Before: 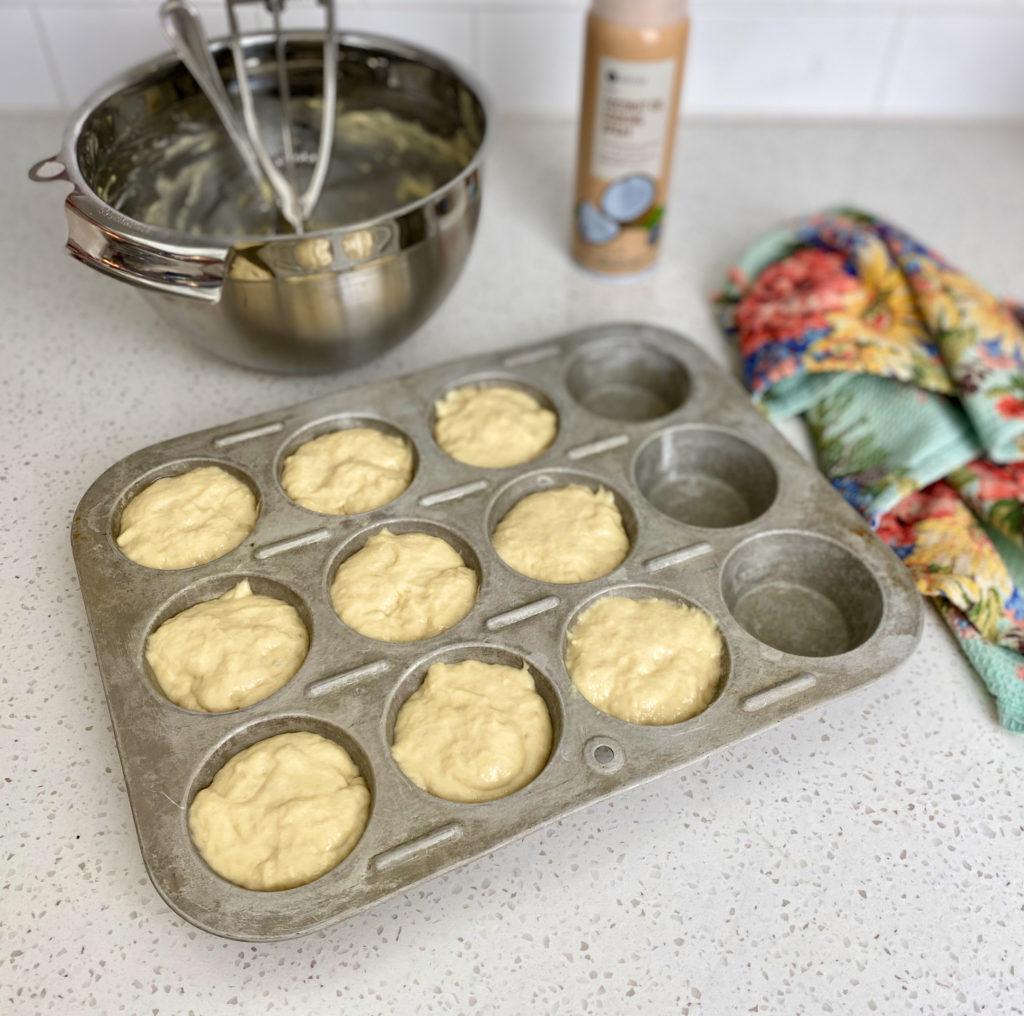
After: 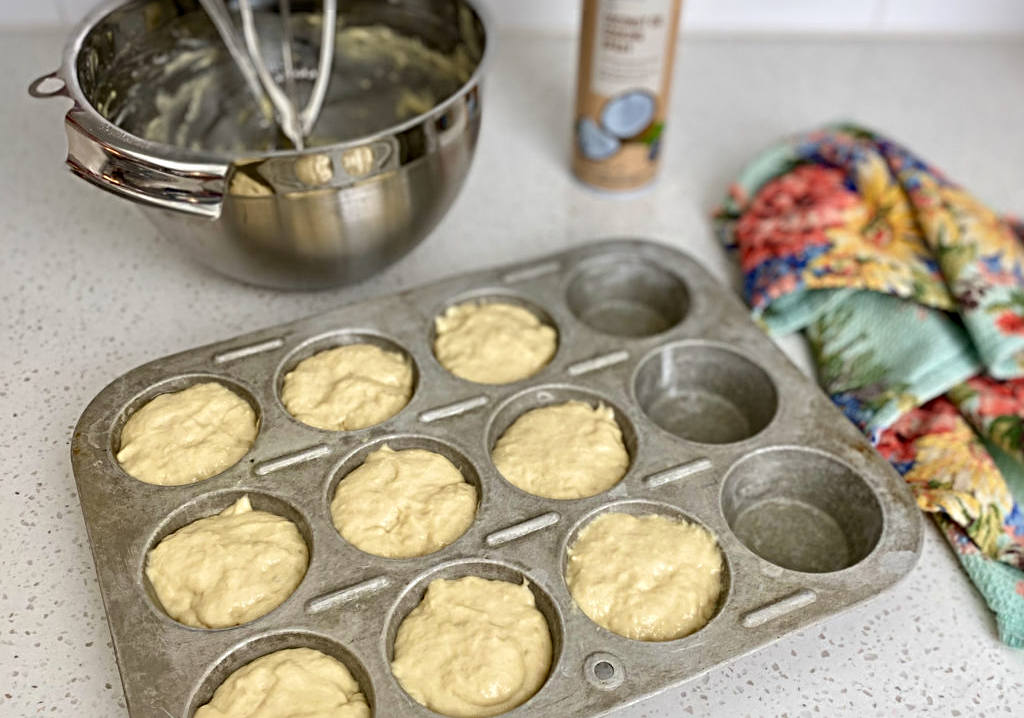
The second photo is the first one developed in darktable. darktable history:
crop and rotate: top 8.293%, bottom 20.996%
sharpen: radius 4
